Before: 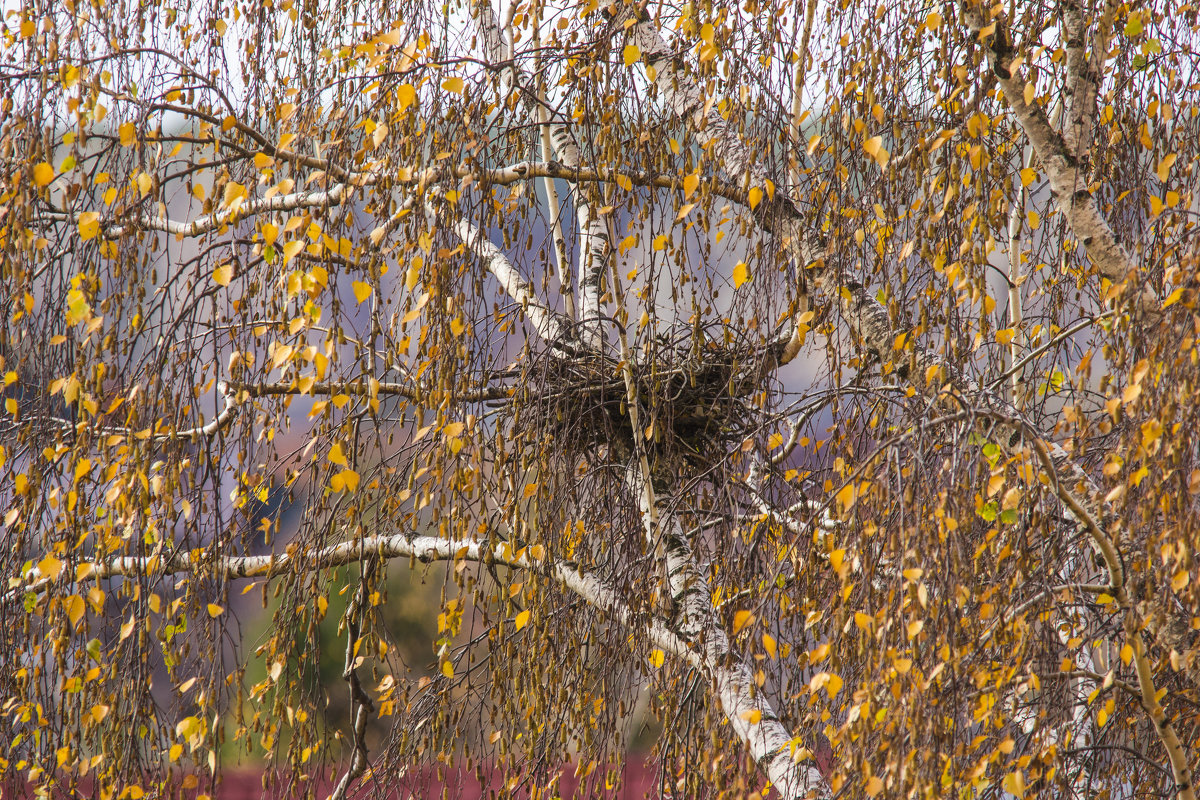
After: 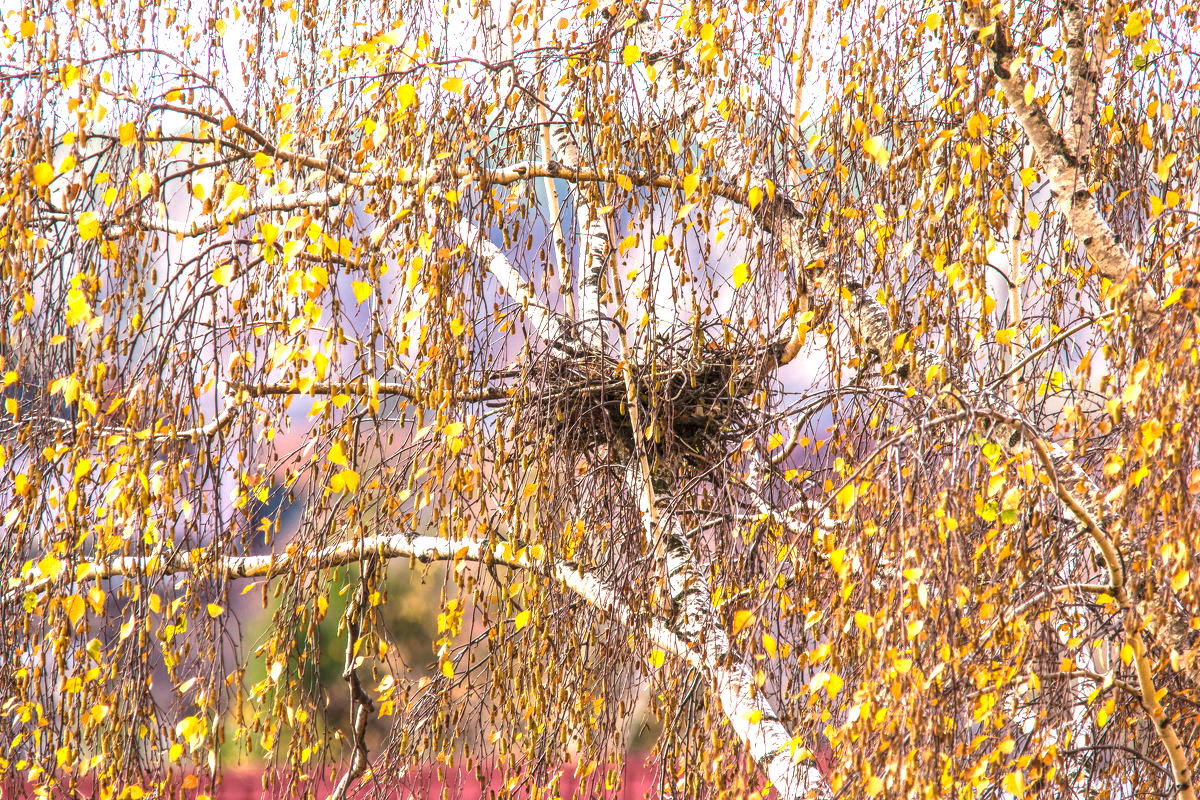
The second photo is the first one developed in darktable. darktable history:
local contrast: on, module defaults
exposure: black level correction 0, exposure 1.123 EV, compensate exposure bias true, compensate highlight preservation false
